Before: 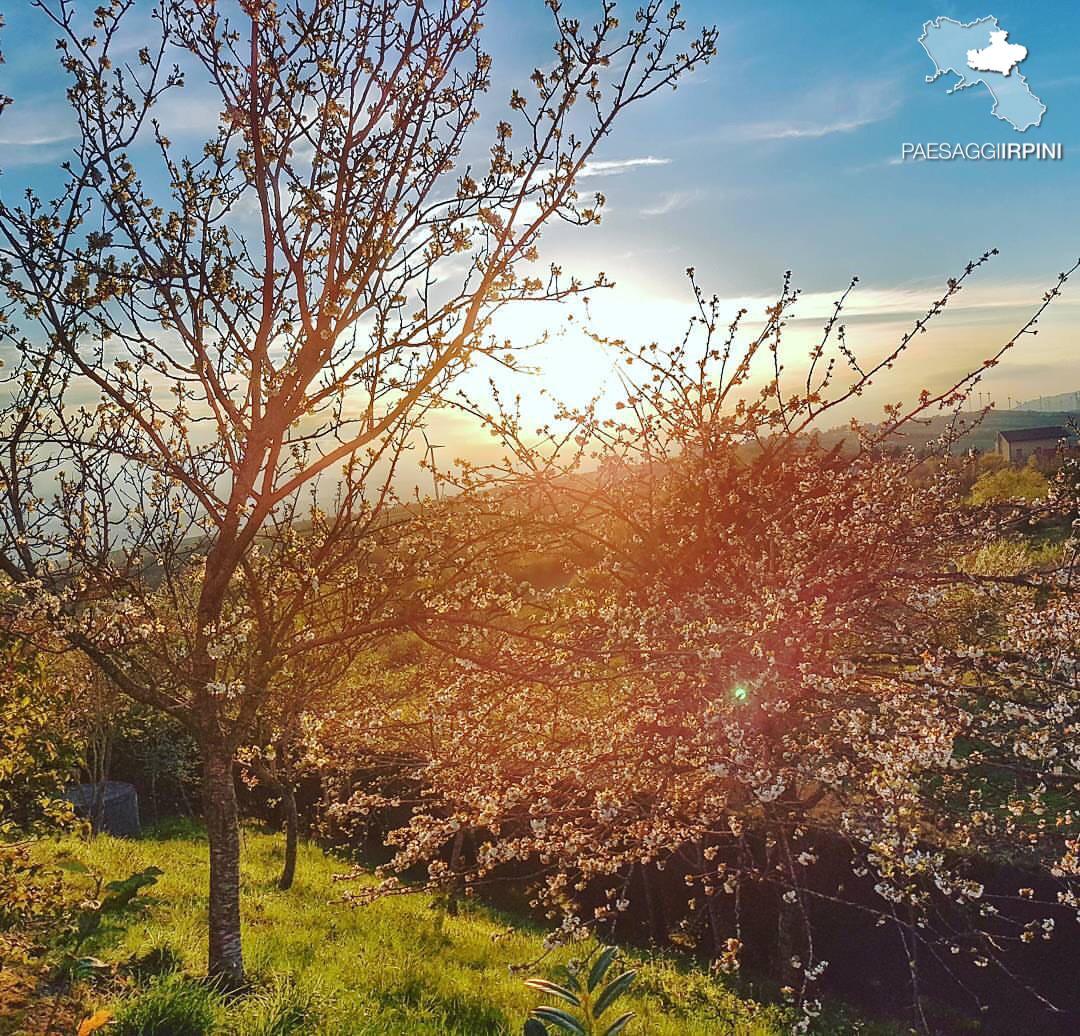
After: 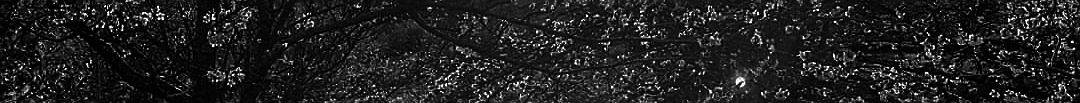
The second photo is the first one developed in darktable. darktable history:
velvia: strength 17%
color balance: output saturation 110%
contrast brightness saturation: contrast 0.02, brightness -1, saturation -1
sharpen: on, module defaults
crop and rotate: top 59.084%, bottom 30.916%
